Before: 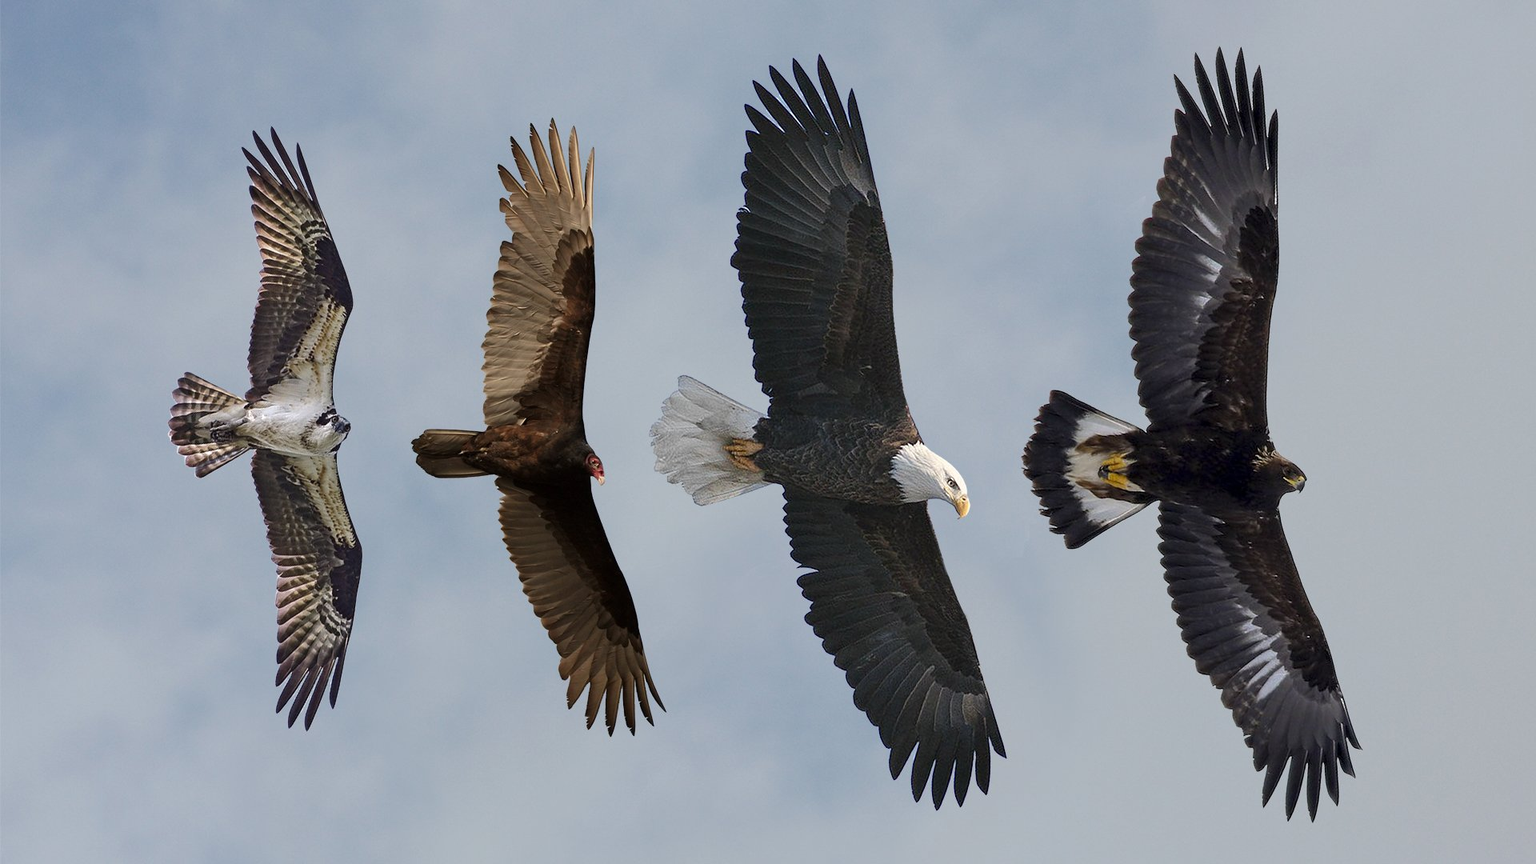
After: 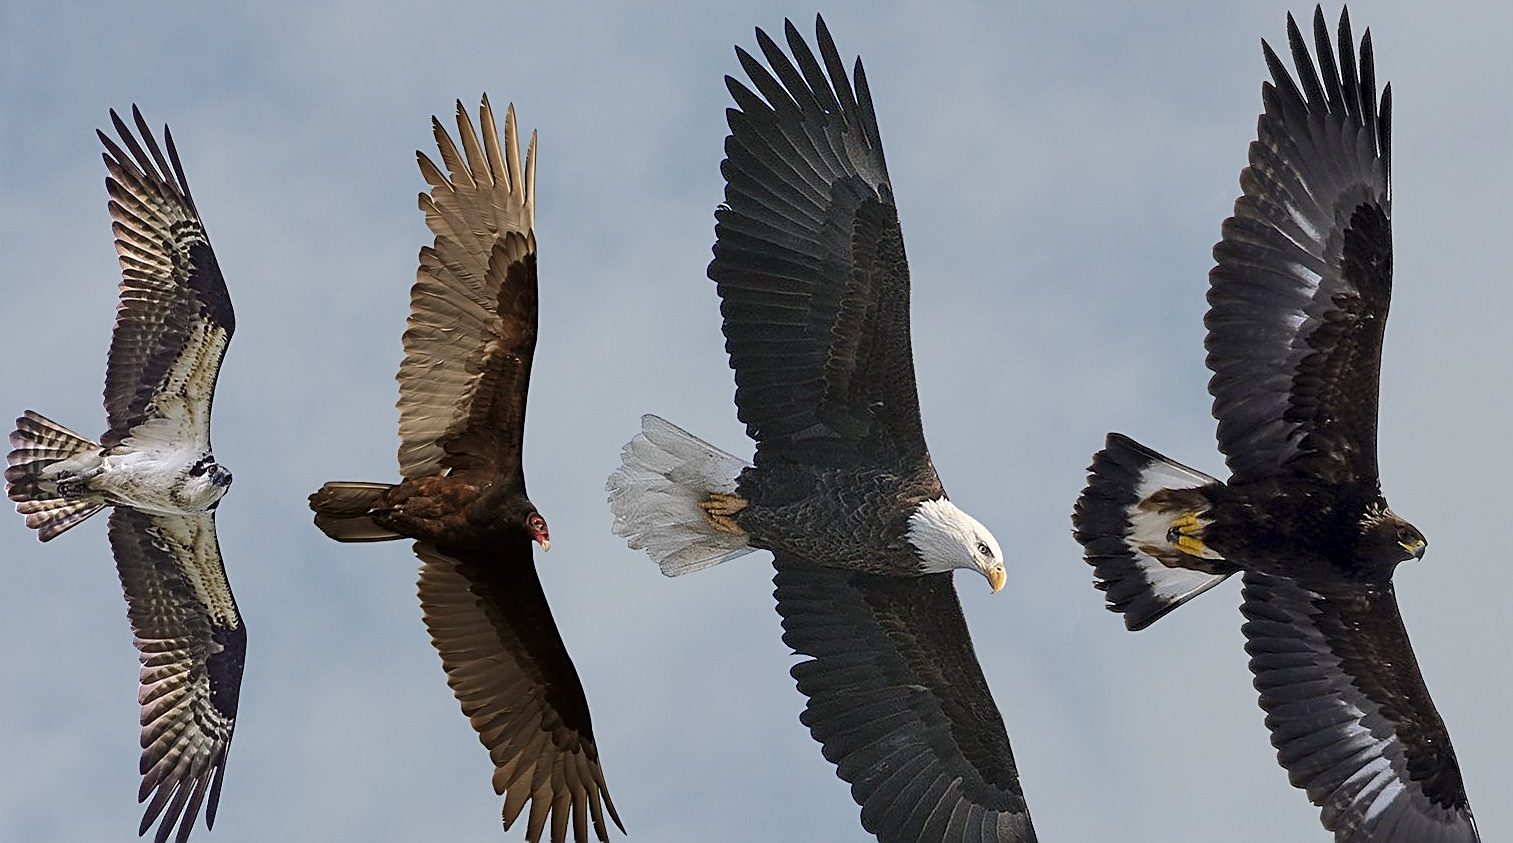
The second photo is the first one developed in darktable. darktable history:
sharpen: on, module defaults
crop and rotate: left 10.77%, top 5.1%, right 10.41%, bottom 16.76%
